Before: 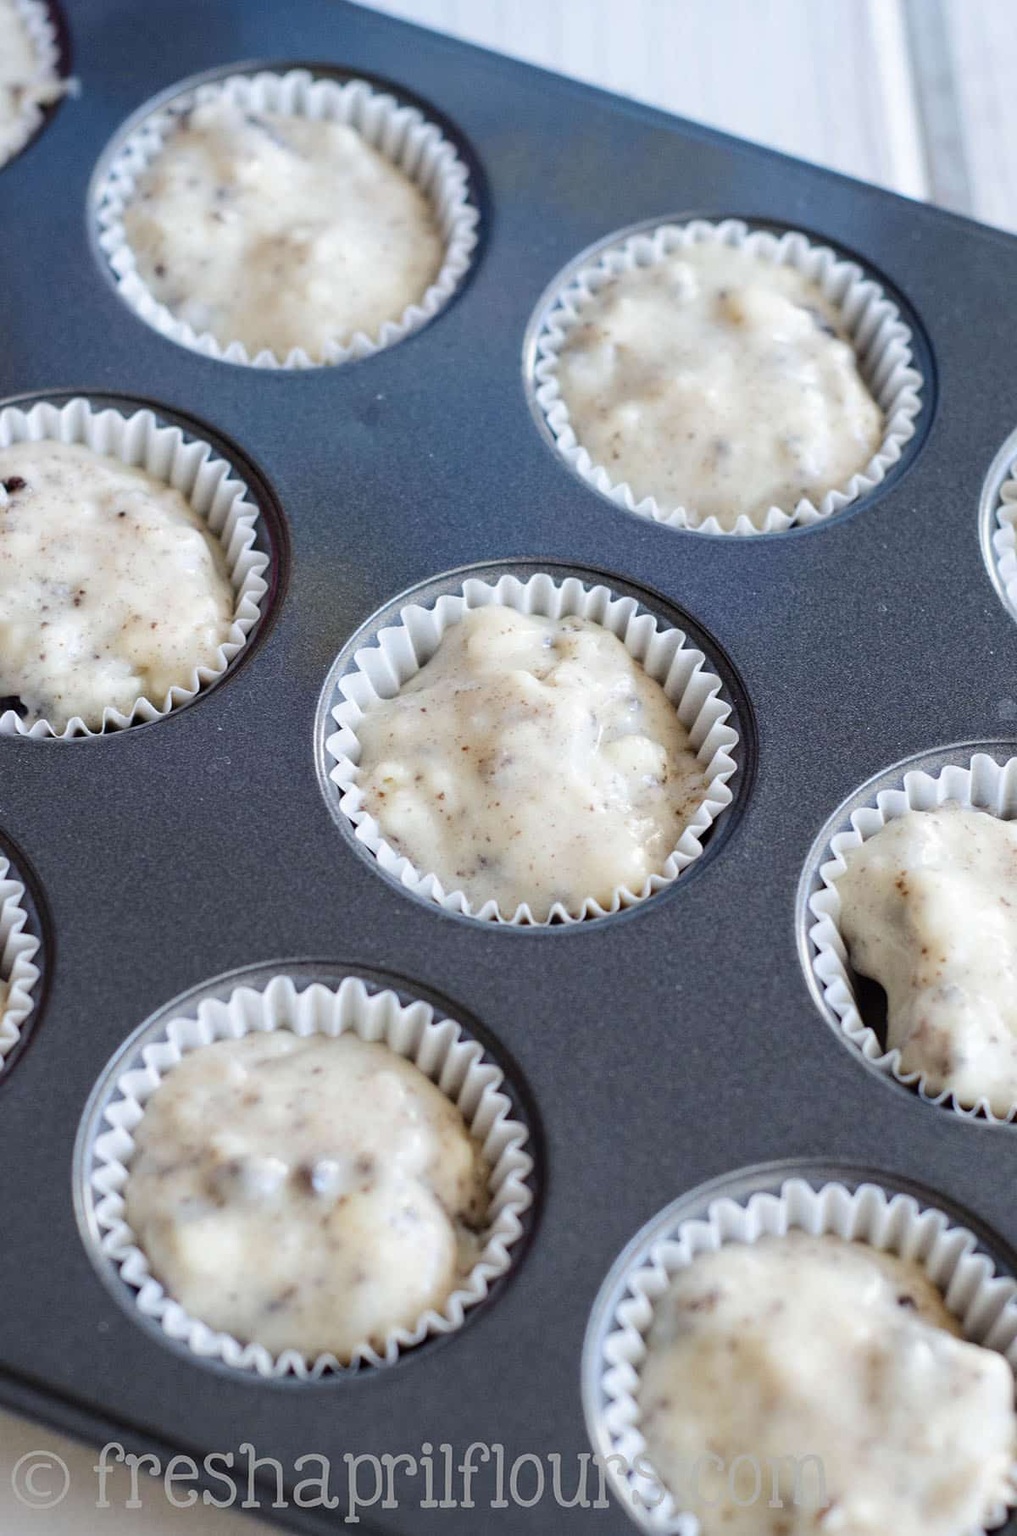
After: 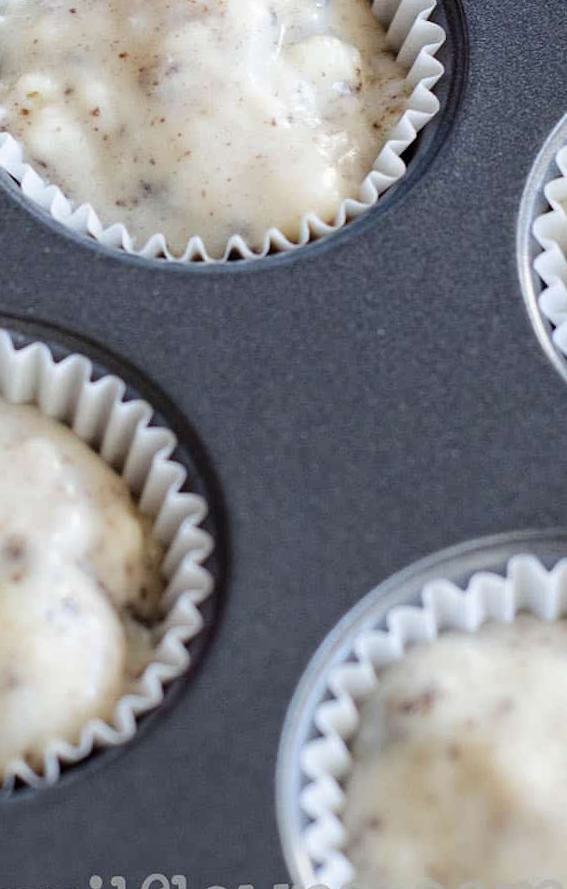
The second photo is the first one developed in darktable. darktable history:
crop: left 35.976%, top 45.819%, right 18.162%, bottom 5.807%
rotate and perspective: rotation -1.24°, automatic cropping off
